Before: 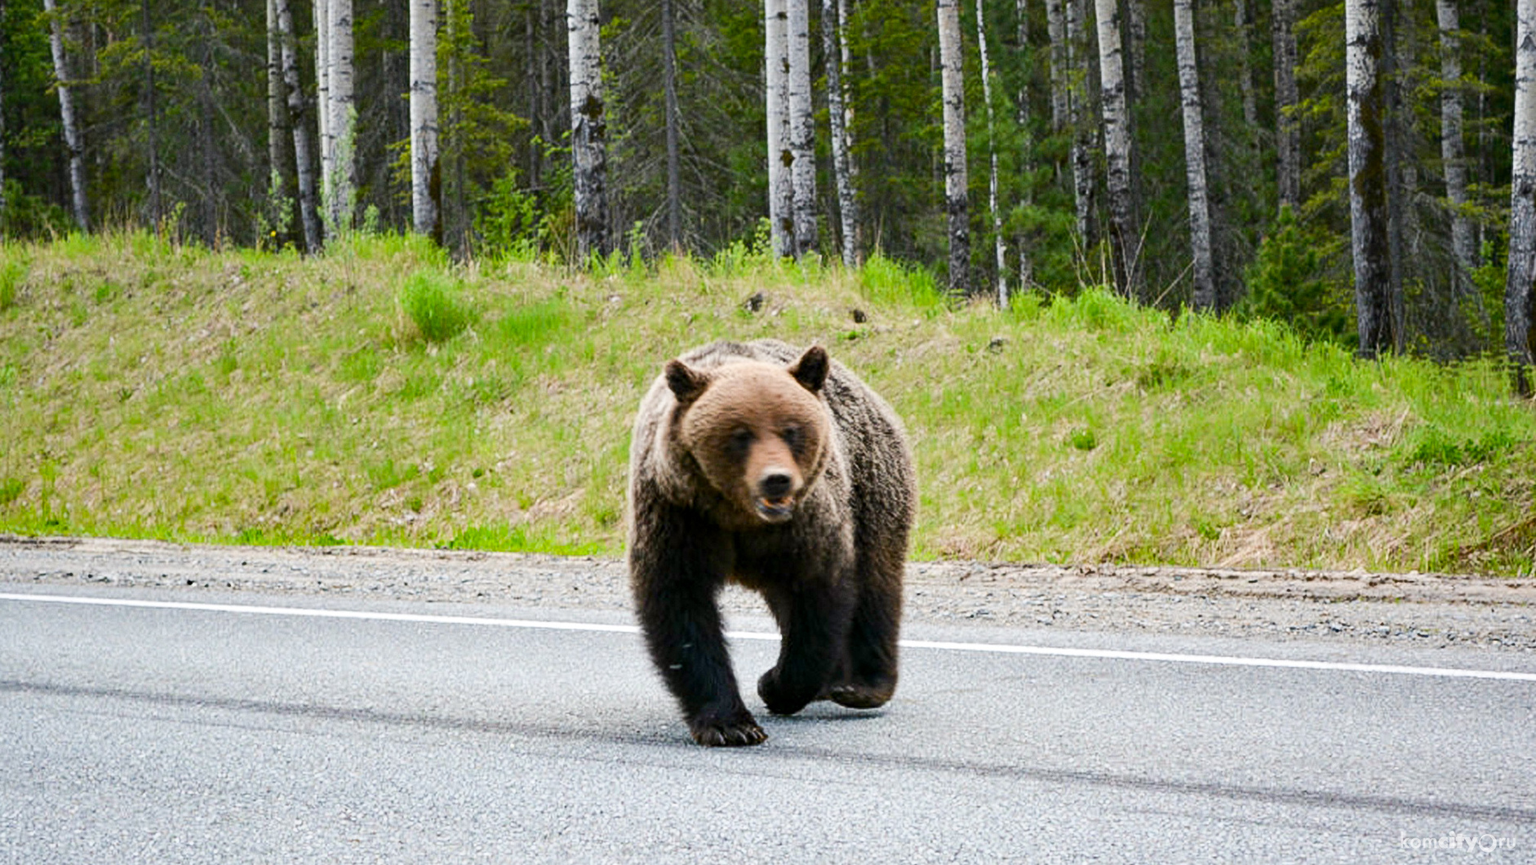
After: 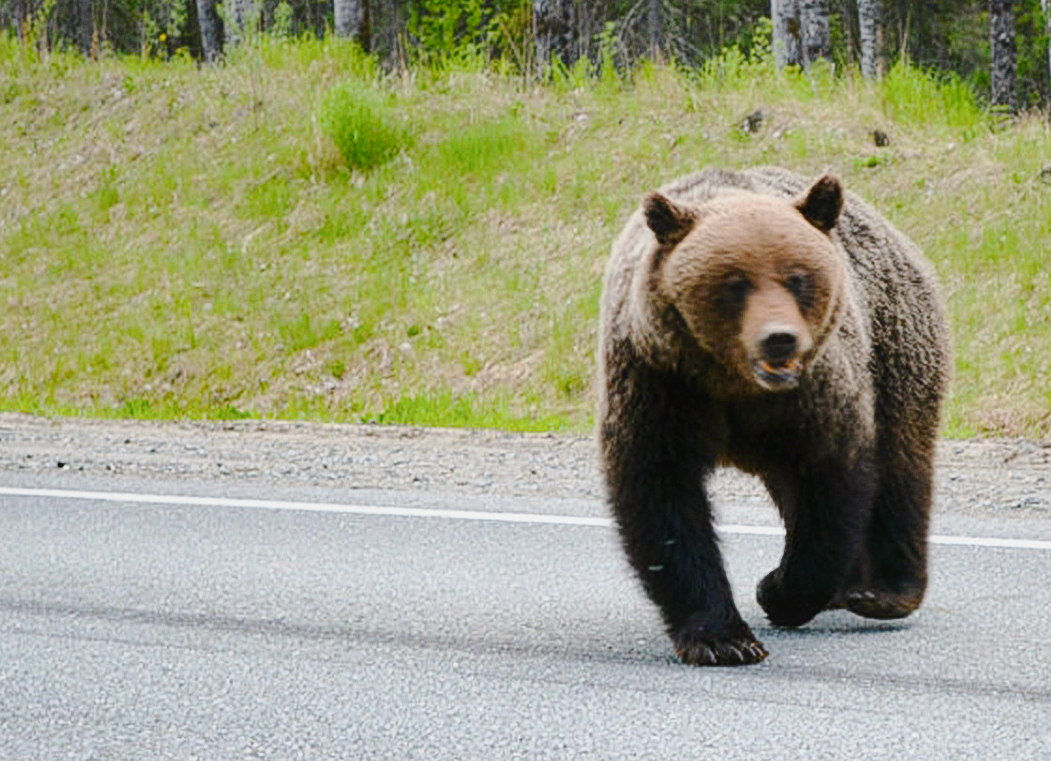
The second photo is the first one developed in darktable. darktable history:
contrast equalizer: y [[0.5, 0.496, 0.435, 0.435, 0.496, 0.5], [0.5 ×6], [0.5 ×6], [0 ×6], [0 ×6]]
tone curve: curves: ch0 [(0, 0.026) (0.175, 0.178) (0.463, 0.502) (0.796, 0.764) (1, 0.961)]; ch1 [(0, 0) (0.437, 0.398) (0.469, 0.472) (0.505, 0.504) (0.553, 0.552) (1, 1)]; ch2 [(0, 0) (0.505, 0.495) (0.579, 0.579) (1, 1)], preserve colors none
local contrast: highlights 100%, shadows 99%, detail 119%, midtone range 0.2
crop: left 9.148%, top 23.518%, right 34.991%, bottom 4.685%
